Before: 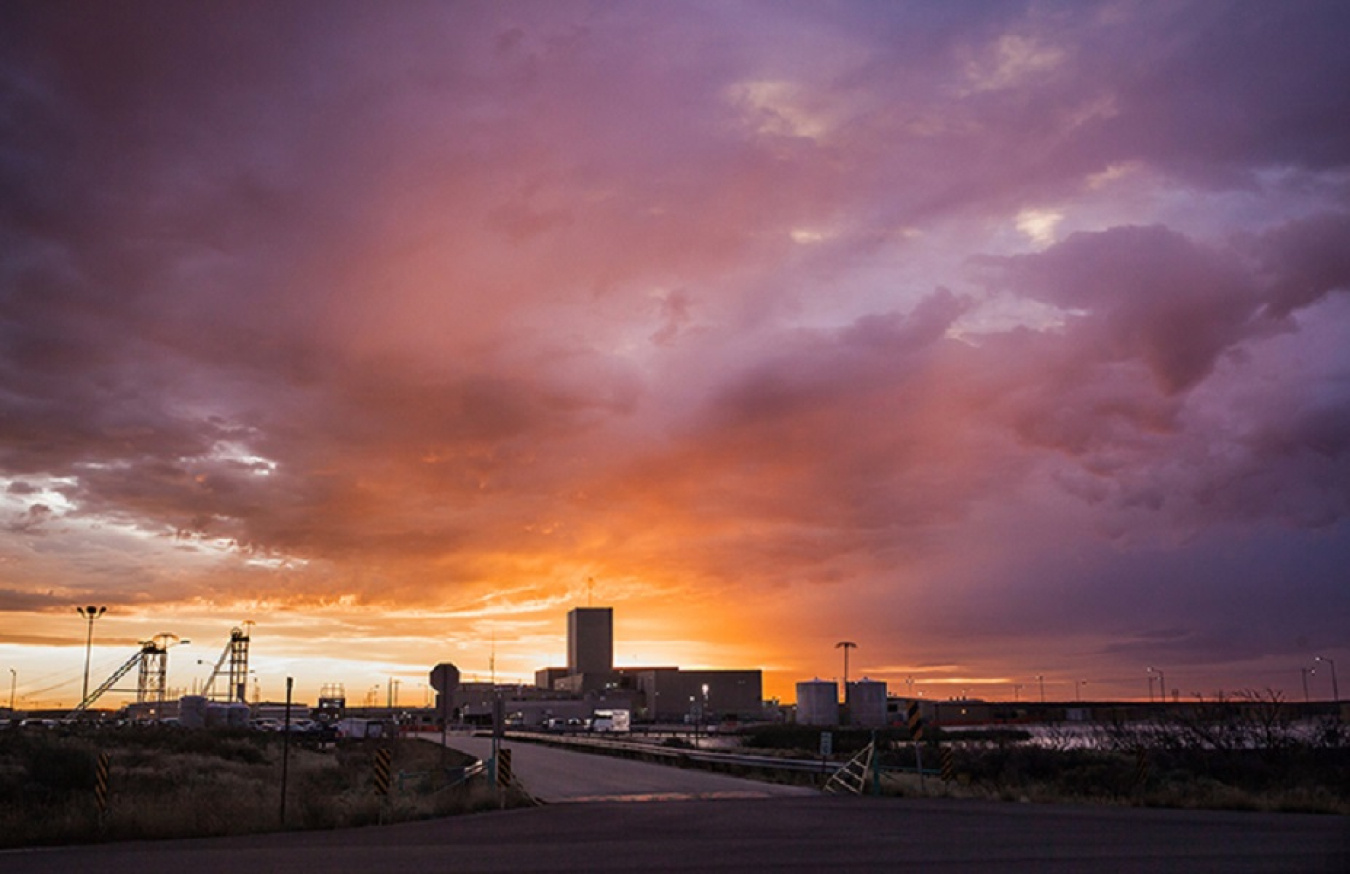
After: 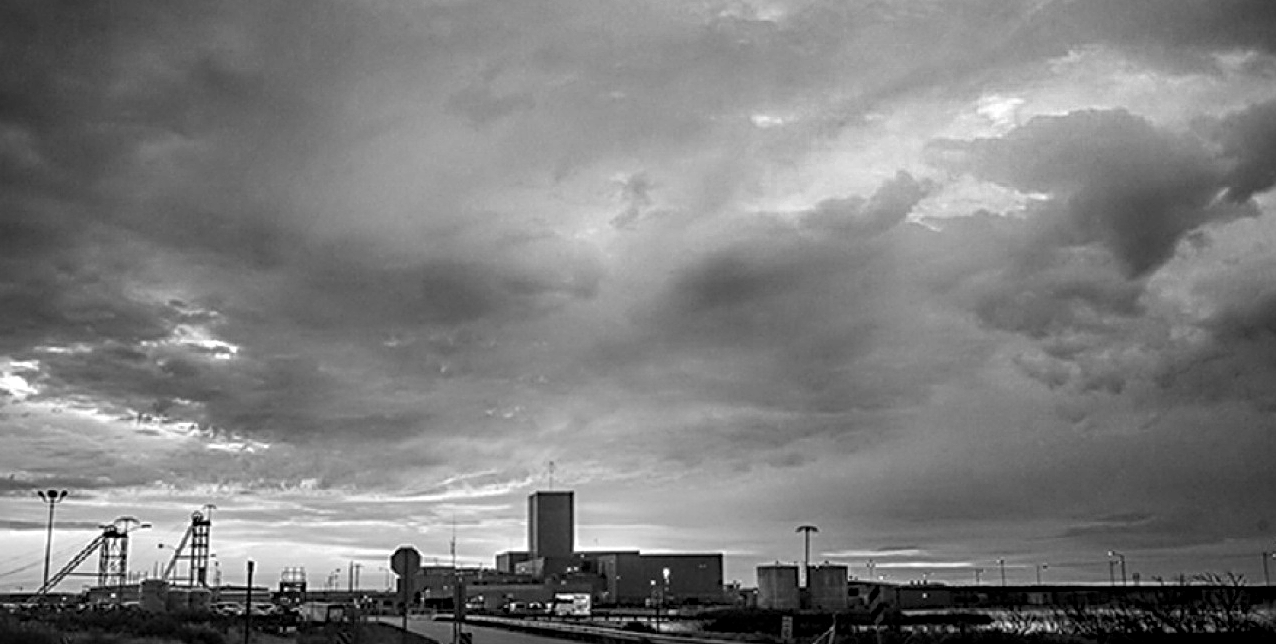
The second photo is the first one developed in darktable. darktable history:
sharpen: radius 3.988
color zones: curves: ch0 [(0, 0.613) (0.01, 0.613) (0.245, 0.448) (0.498, 0.529) (0.642, 0.665) (0.879, 0.777) (0.99, 0.613)]; ch1 [(0, 0) (0.143, 0) (0.286, 0) (0.429, 0) (0.571, 0) (0.714, 0) (0.857, 0)], mix 26.26%
local contrast: highlights 61%, detail 143%, midtone range 0.421
crop and rotate: left 2.928%, top 13.432%, right 2.488%, bottom 12.875%
